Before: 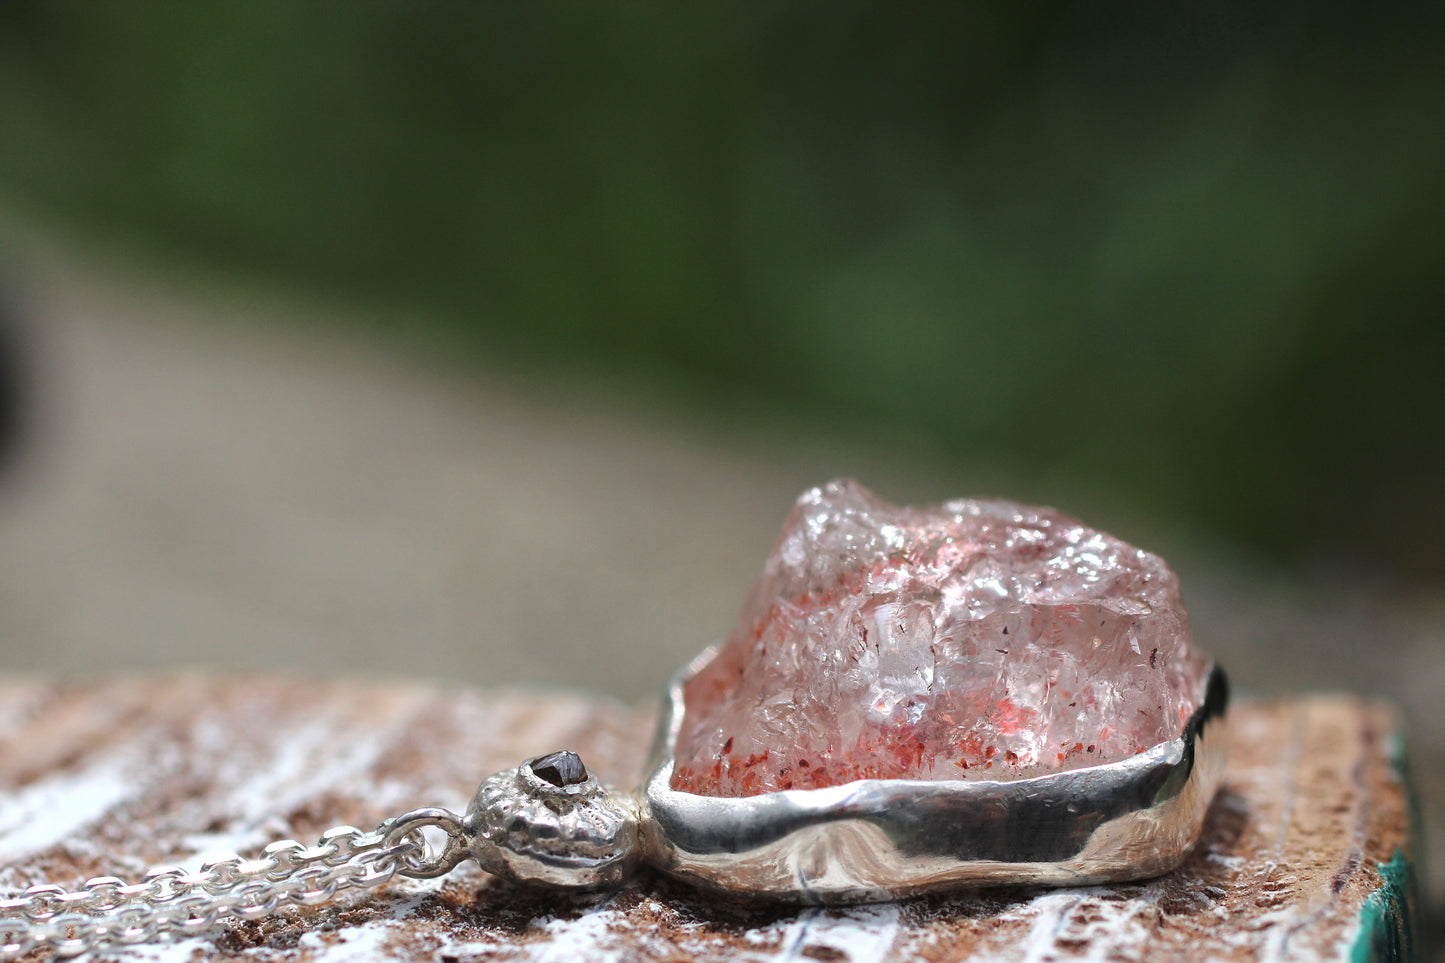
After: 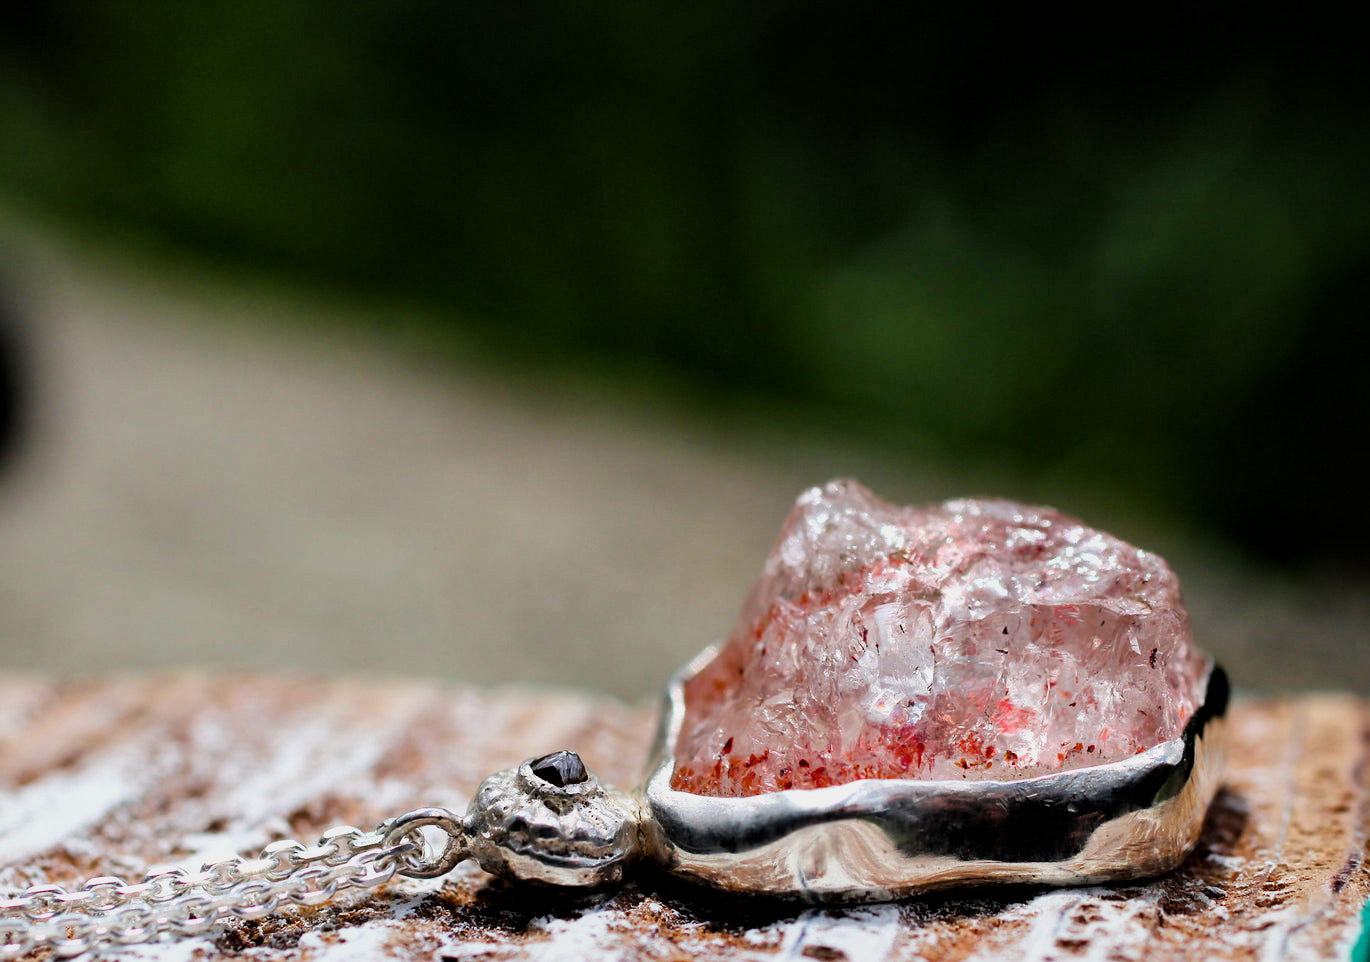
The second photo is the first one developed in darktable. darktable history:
color balance rgb: perceptual saturation grading › global saturation 35.071%, perceptual saturation grading › highlights -25.411%, perceptual saturation grading › shadows 49.831%, global vibrance 15.219%
filmic rgb: black relative exposure -5.05 EV, white relative exposure 4 EV, hardness 2.88, contrast 1.409, highlights saturation mix -29.88%, enable highlight reconstruction true
local contrast: mode bilateral grid, contrast 26, coarseness 51, detail 122%, midtone range 0.2
crop and rotate: left 0%, right 5.124%
